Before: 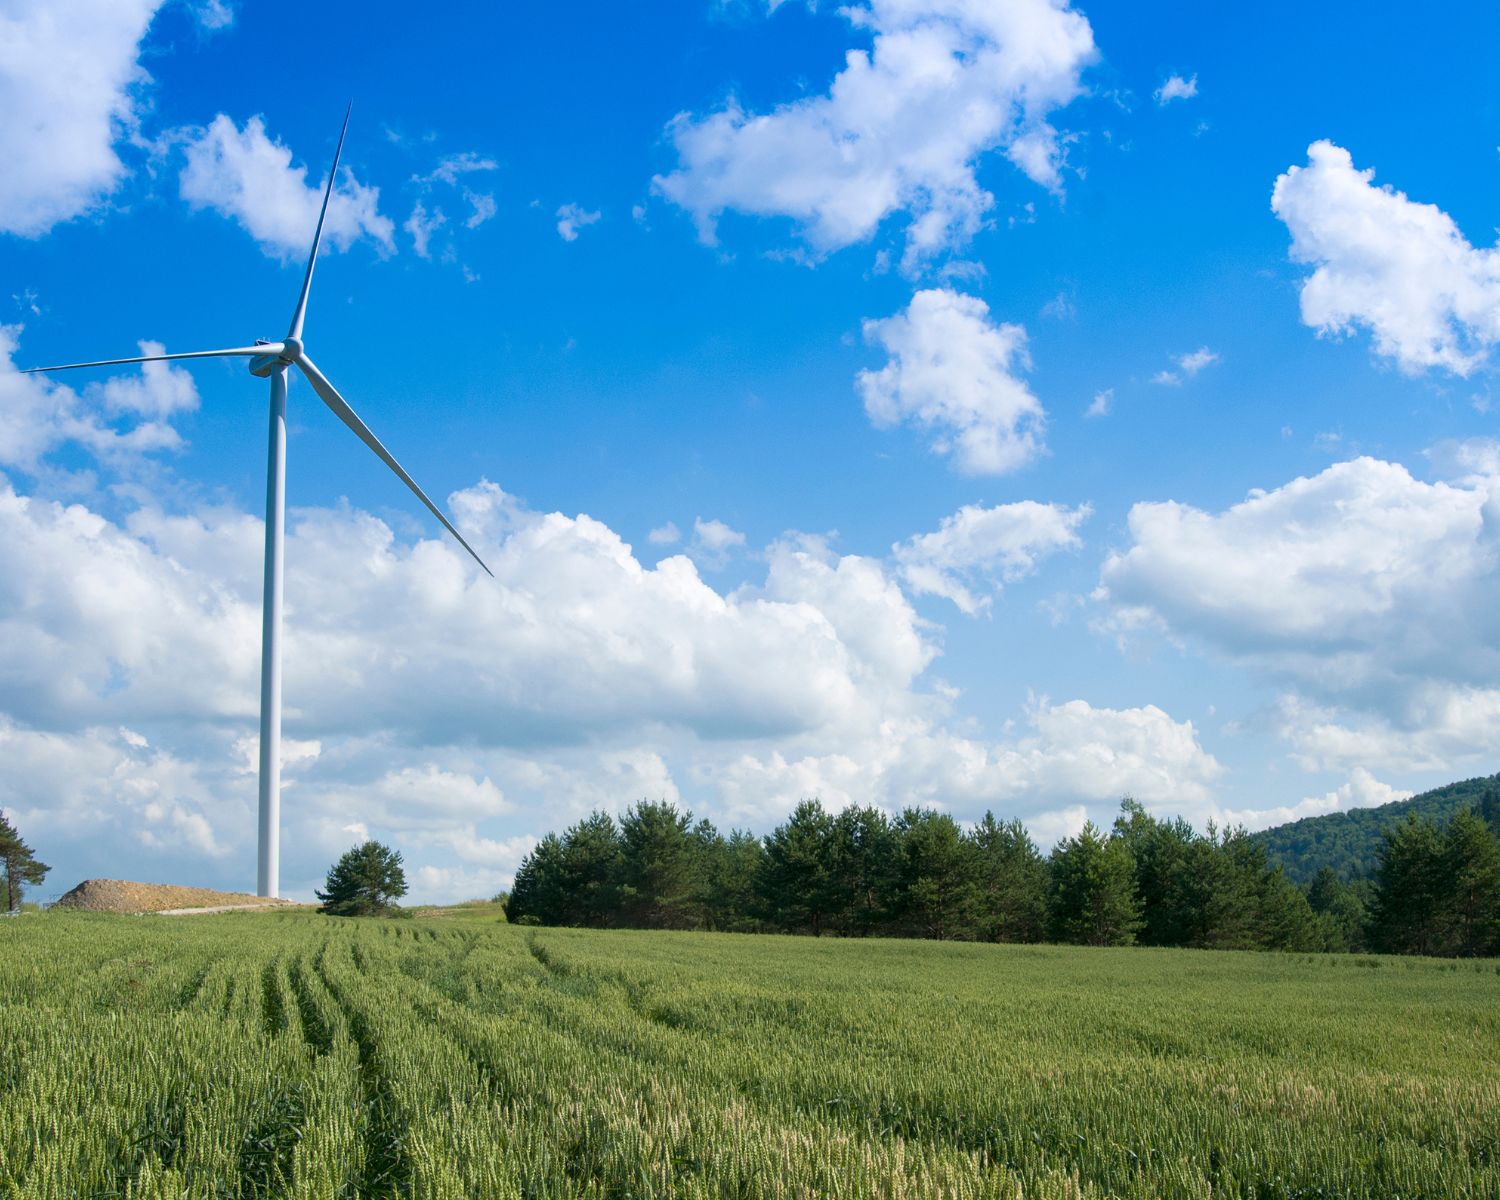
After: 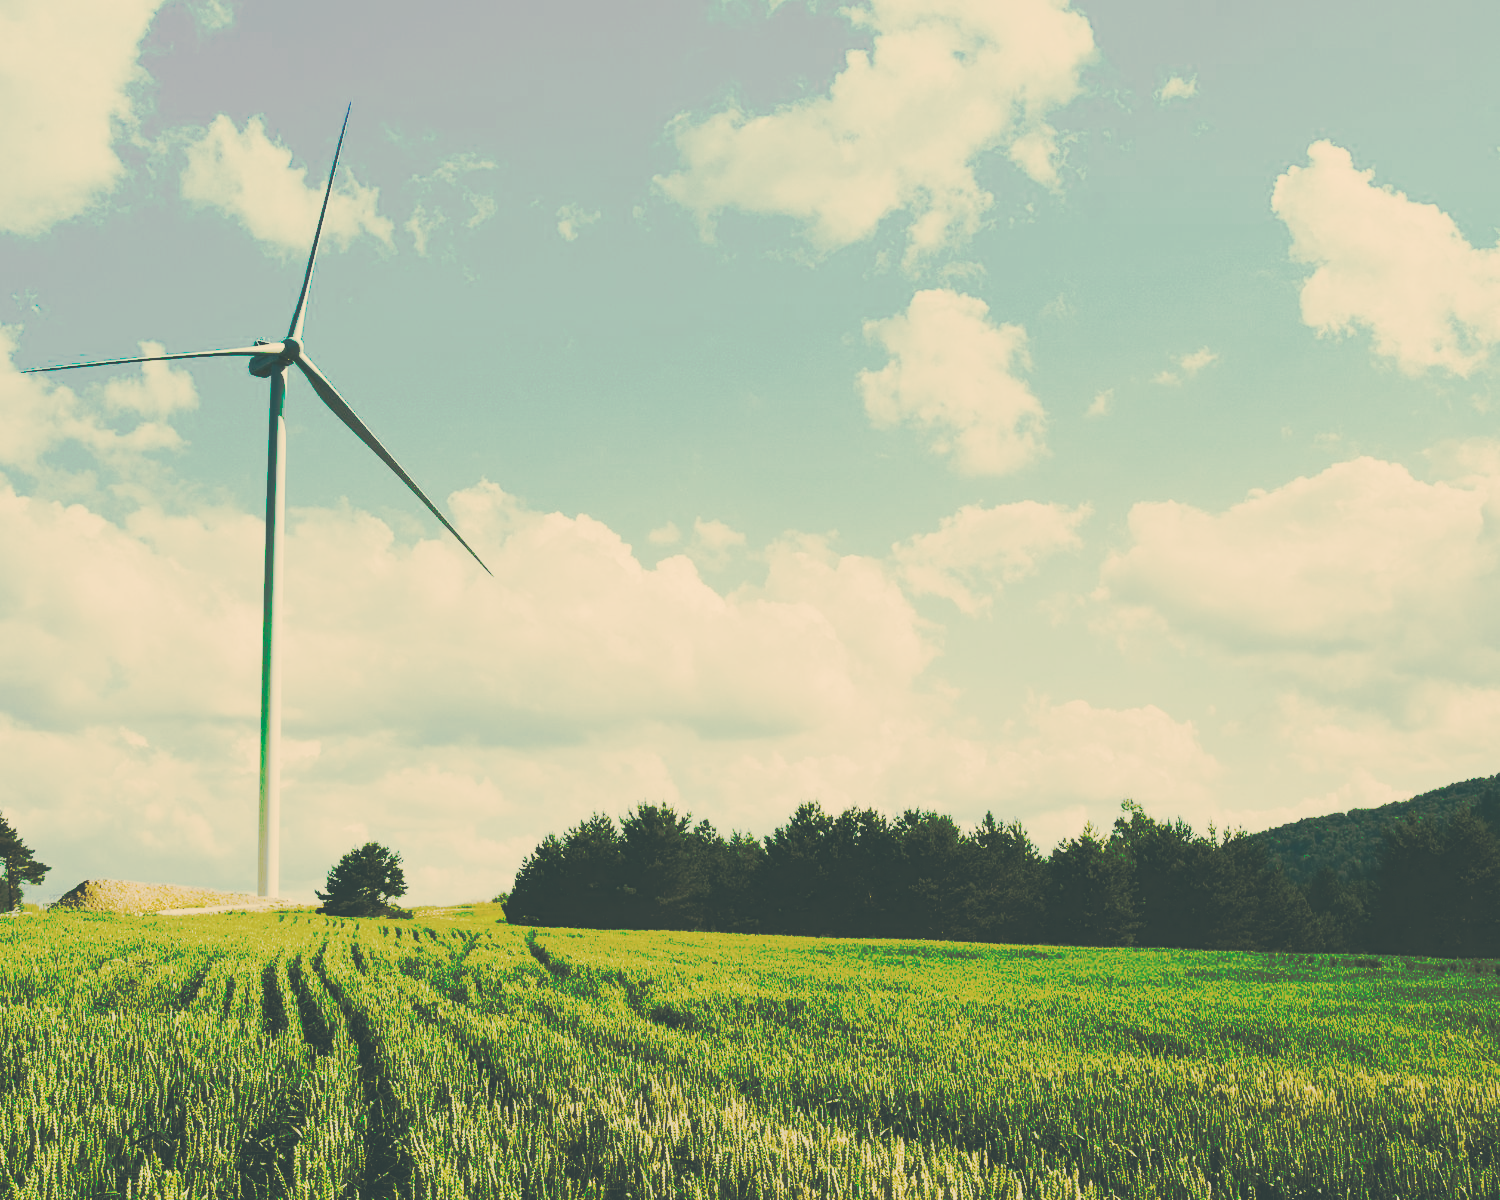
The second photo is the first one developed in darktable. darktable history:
tone curve: curves: ch0 [(0, 0) (0.003, 0.002) (0.011, 0.01) (0.025, 0.022) (0.044, 0.039) (0.069, 0.06) (0.1, 0.087) (0.136, 0.118) (0.177, 0.154) (0.224, 0.195) (0.277, 0.241) (0.335, 0.292) (0.399, 0.347) (0.468, 0.408) (0.543, 0.68) (0.623, 0.737) (0.709, 0.797) (0.801, 0.861) (0.898, 0.928) (1, 1)], preserve colors none
color look up table: target L [85.63, 85.12, 83.13, 81.5, 75.81, 70.56, 63.93, 51.4, 44.04, 35.92, 32.33, 31.07, 200, 81.52, 81.5, 75.95, 68.77, 73.59, 62.99, 61.44, 60.26, 59.66, 49.07, 36.05, 31.93, 30.54, 85.45, 85.22, 80.31, 80.23, 78.3, 73.53, 80.73, 74.28, 75.45, 75.04, 57.52, 46.74, 38.74, 37.39, 42.17, 33.12, 29.99, 81.47, 81.9, 70.21, 58.55, 42.86, 30.86], target a [4.651, 2.211, -5.47, -7.875, -9.397, -21.24, -57.4, -36.24, -9.021, -12.1, -13.41, -6.202, 0, 6.485, 8.336, 18.72, 5.231, 27.95, 31.35, 16.14, 50.06, 43.43, 36.62, -0.789, 1.848, -4.471, 7.063, 7.646, 12.61, 6.282, 1.401, -0.695, 11.53, 10.65, 2.082, 10.96, 18.11, 5.754, 31.31, -3.739, 17.61, 2.632, -4.958, -14.89, -4.017, -26.79, -15.81, -20.96, -7.254], target b [27.5, 31.9, 35.57, 30.72, 34.85, 26.36, 44.91, 27.68, 21.75, 5.615, 4.137, 2.484, 0, 40.99, 31.82, 57.72, 52.99, 40.25, 45.37, 32.61, 24.19, 43.58, 24.15, 4.839, 3.945, 1.095, 25.77, 24.95, 27.19, 26.86, 19.75, 26.85, 23.5, 23.48, 12.97, 19.18, 16.11, -10.79, 7.29, -3.848, -23.09, -11.46, -0.373, 23.69, 25.67, 14.46, 0.075, -1.541, 1.501], num patches 49
